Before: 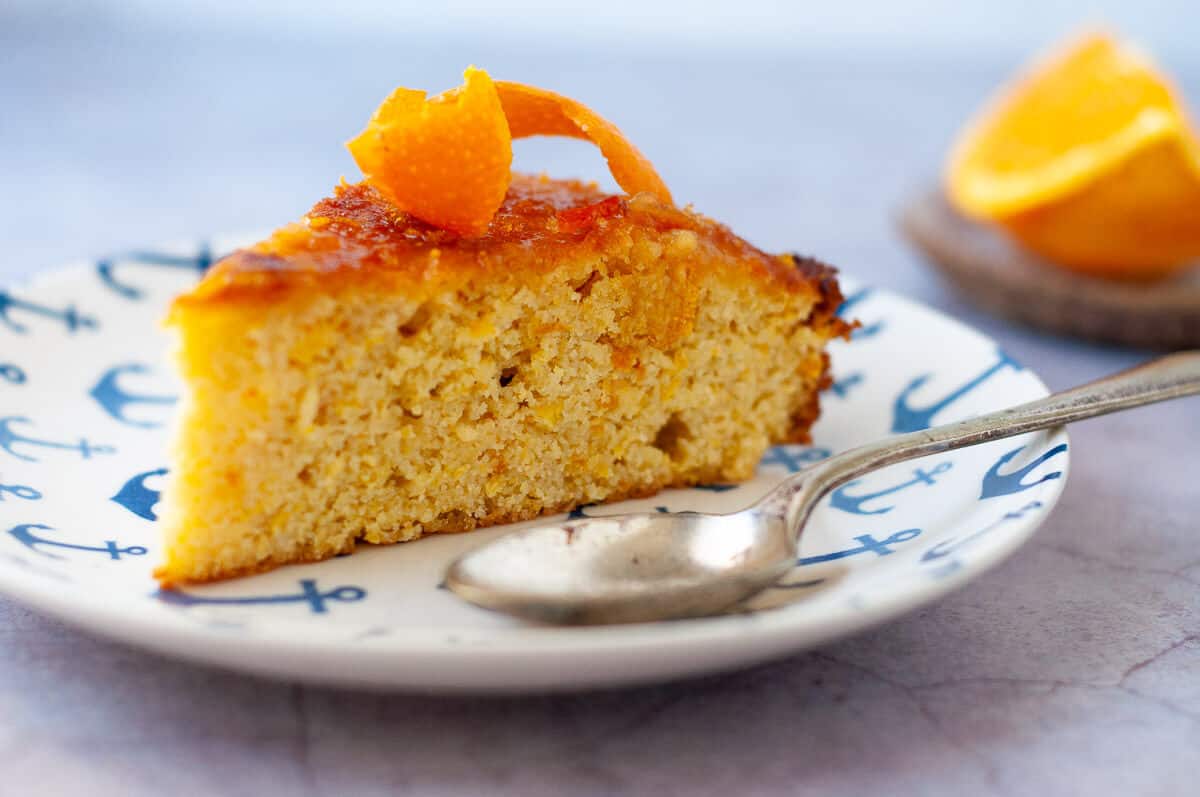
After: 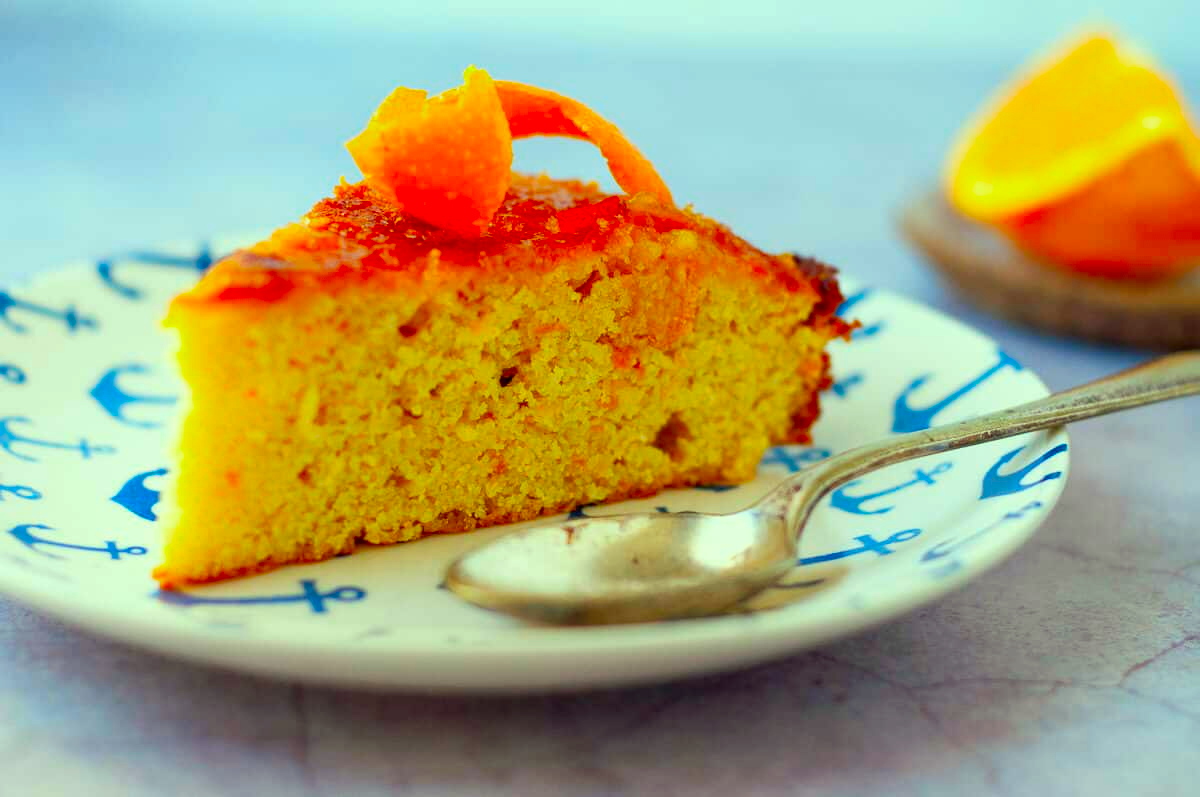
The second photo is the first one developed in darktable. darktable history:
color correction: highlights a* -11.19, highlights b* 9.94, saturation 1.71
